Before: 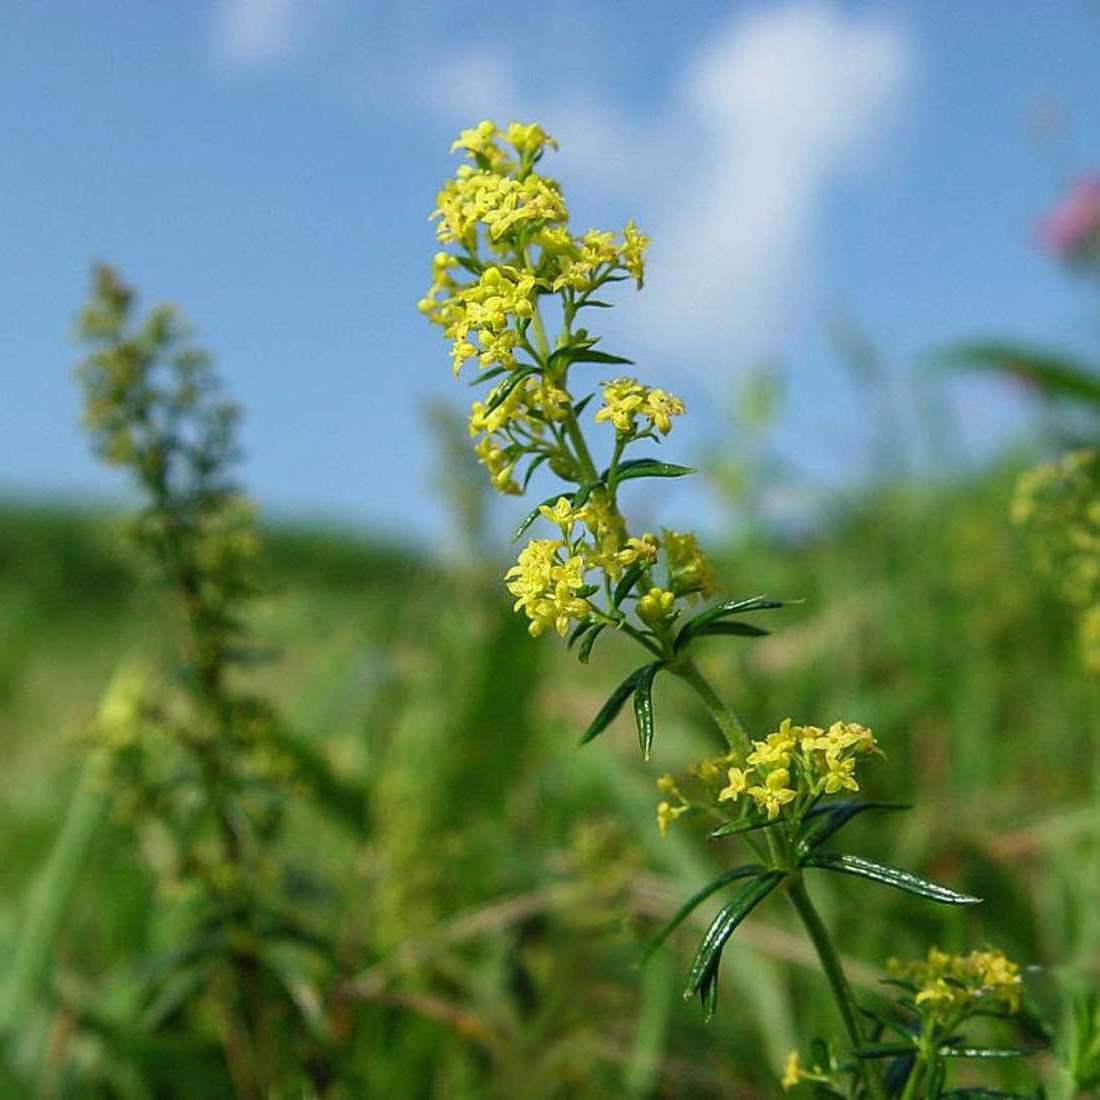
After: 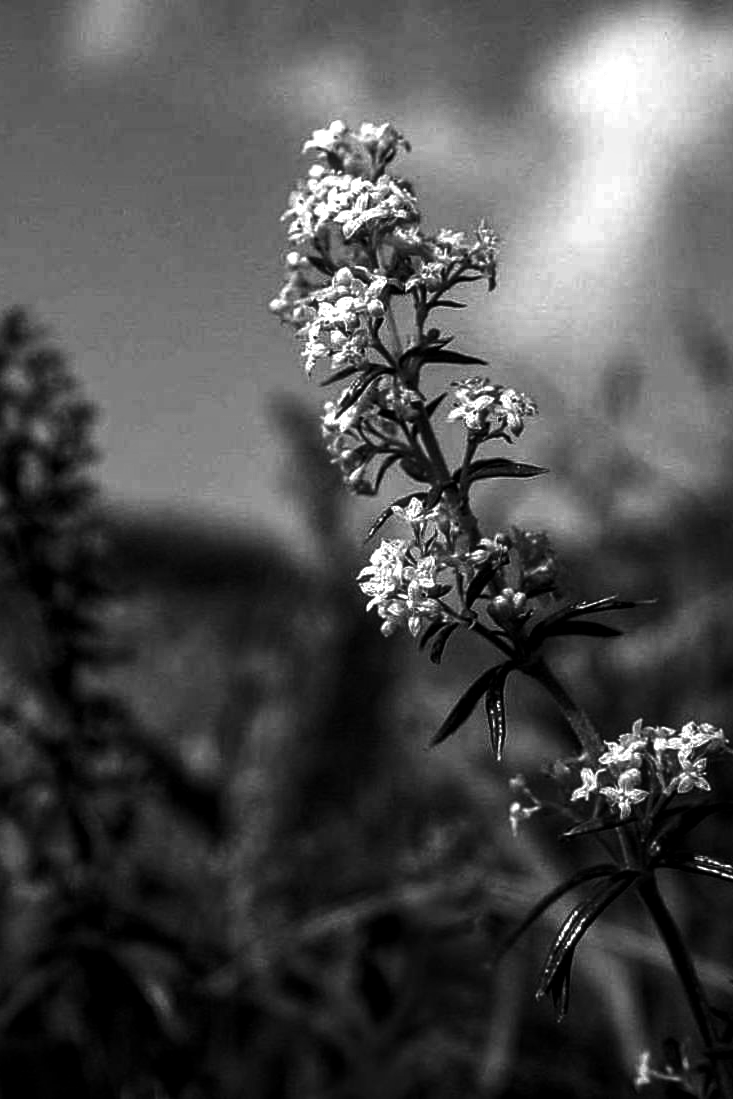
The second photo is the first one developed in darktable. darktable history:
crop and rotate: left 13.537%, right 19.796%
exposure: black level correction 0.001, exposure 0.5 EV, compensate exposure bias true, compensate highlight preservation false
local contrast: on, module defaults
contrast brightness saturation: contrast 0.02, brightness -1, saturation -1
